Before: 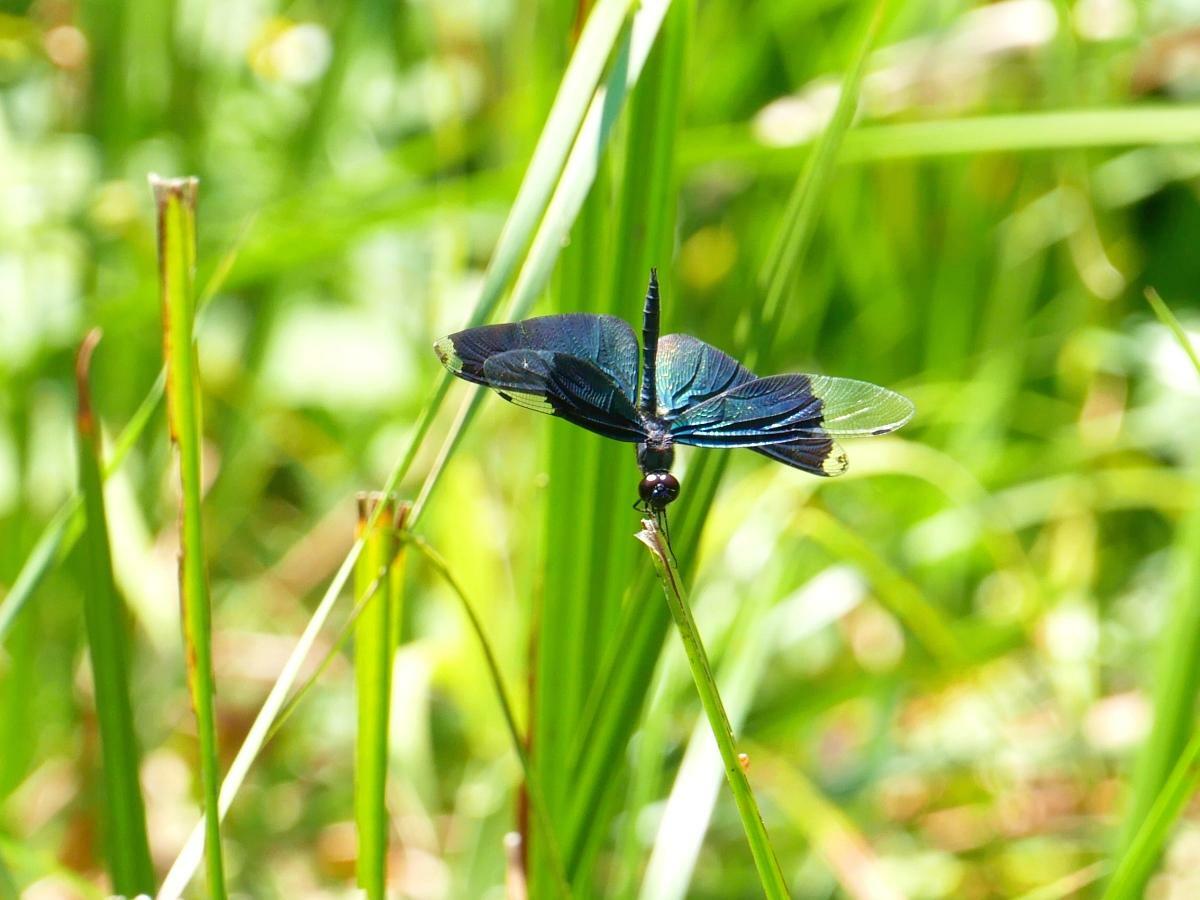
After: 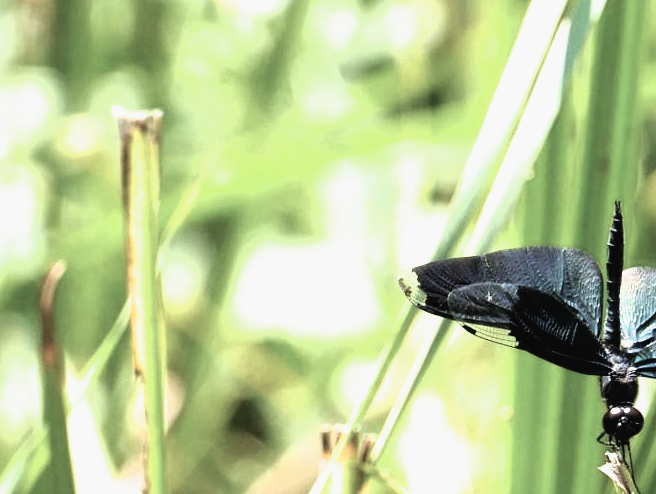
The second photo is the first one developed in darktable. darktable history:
contrast brightness saturation: contrast -0.05, saturation -0.41
crop and rotate: left 3.047%, top 7.509%, right 42.236%, bottom 37.598%
filmic rgb: black relative exposure -8.2 EV, white relative exposure 2.2 EV, threshold 3 EV, hardness 7.11, latitude 85.74%, contrast 1.696, highlights saturation mix -4%, shadows ↔ highlights balance -2.69%, color science v5 (2021), contrast in shadows safe, contrast in highlights safe, enable highlight reconstruction true
